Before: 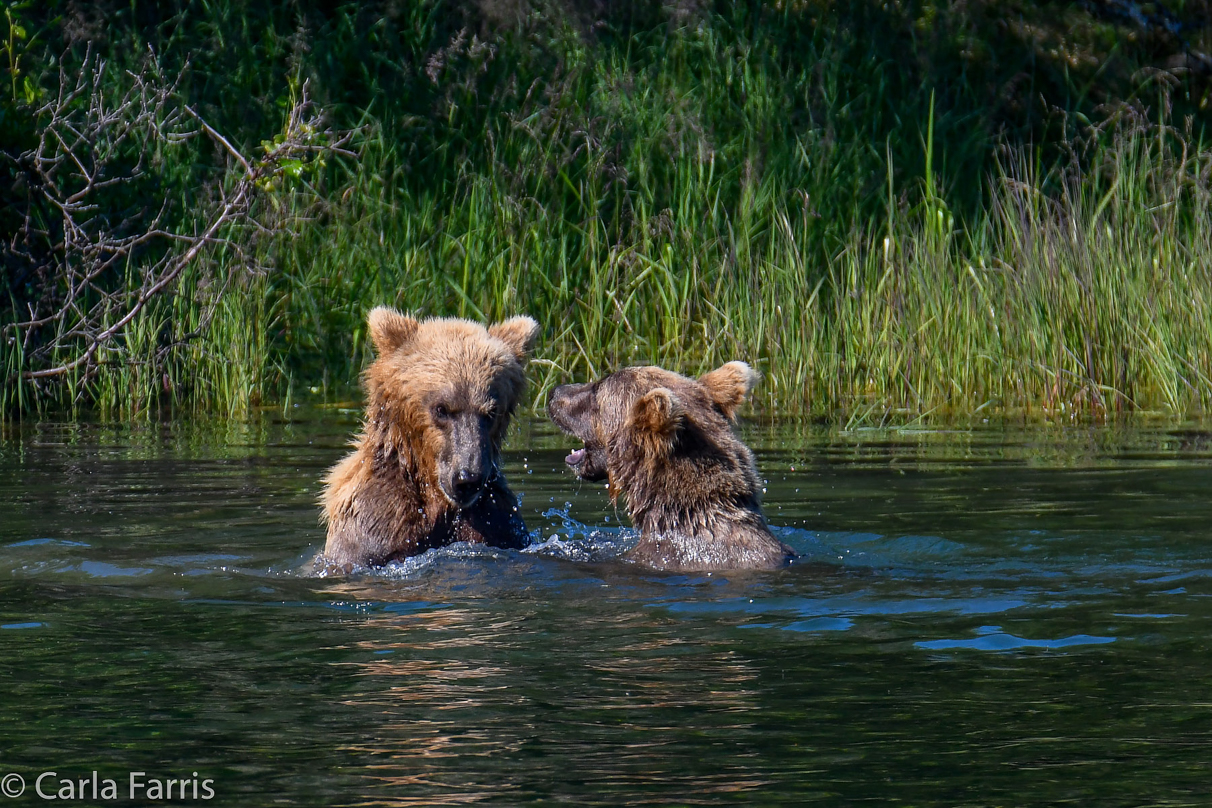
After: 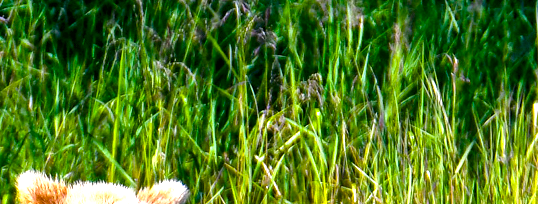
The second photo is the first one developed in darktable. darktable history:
crop: left 28.999%, top 16.811%, right 26.592%, bottom 57.918%
tone equalizer: -7 EV 0.126 EV, edges refinement/feathering 500, mask exposure compensation -1.57 EV, preserve details guided filter
exposure: black level correction 0.001, exposure 1 EV, compensate highlight preservation false
color balance rgb: linear chroma grading › global chroma 9.726%, perceptual saturation grading › global saturation 36.974%, perceptual saturation grading › shadows 34.814%, perceptual brilliance grading › global brilliance 9.552%, perceptual brilliance grading › shadows 14.857%
local contrast: mode bilateral grid, contrast 50, coarseness 50, detail 150%, midtone range 0.2
color correction: highlights a* 2.97, highlights b* -0.97, shadows a* -0.052, shadows b* 1.81, saturation 0.979
